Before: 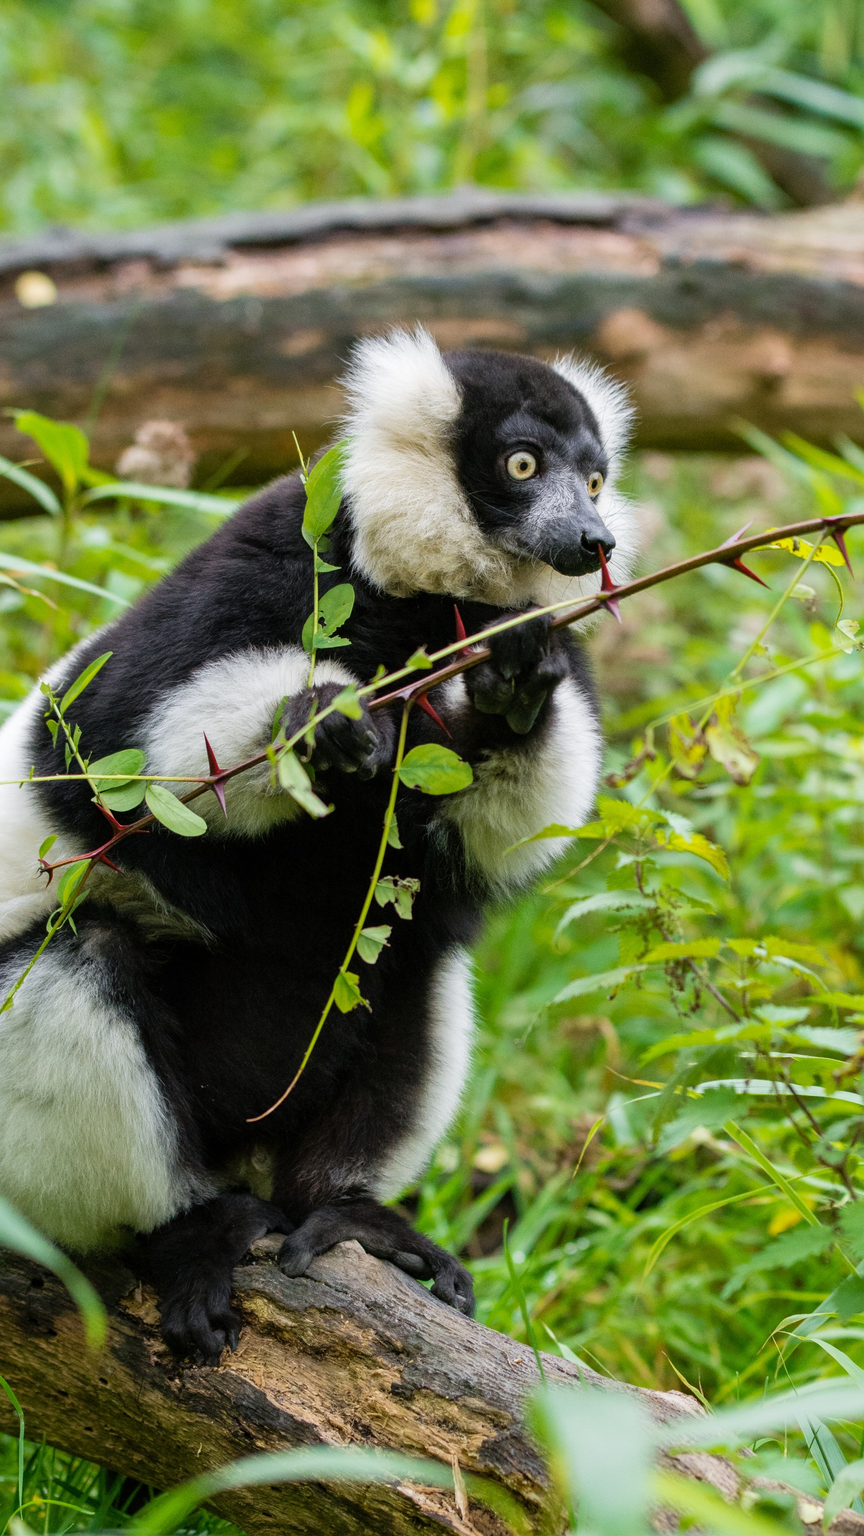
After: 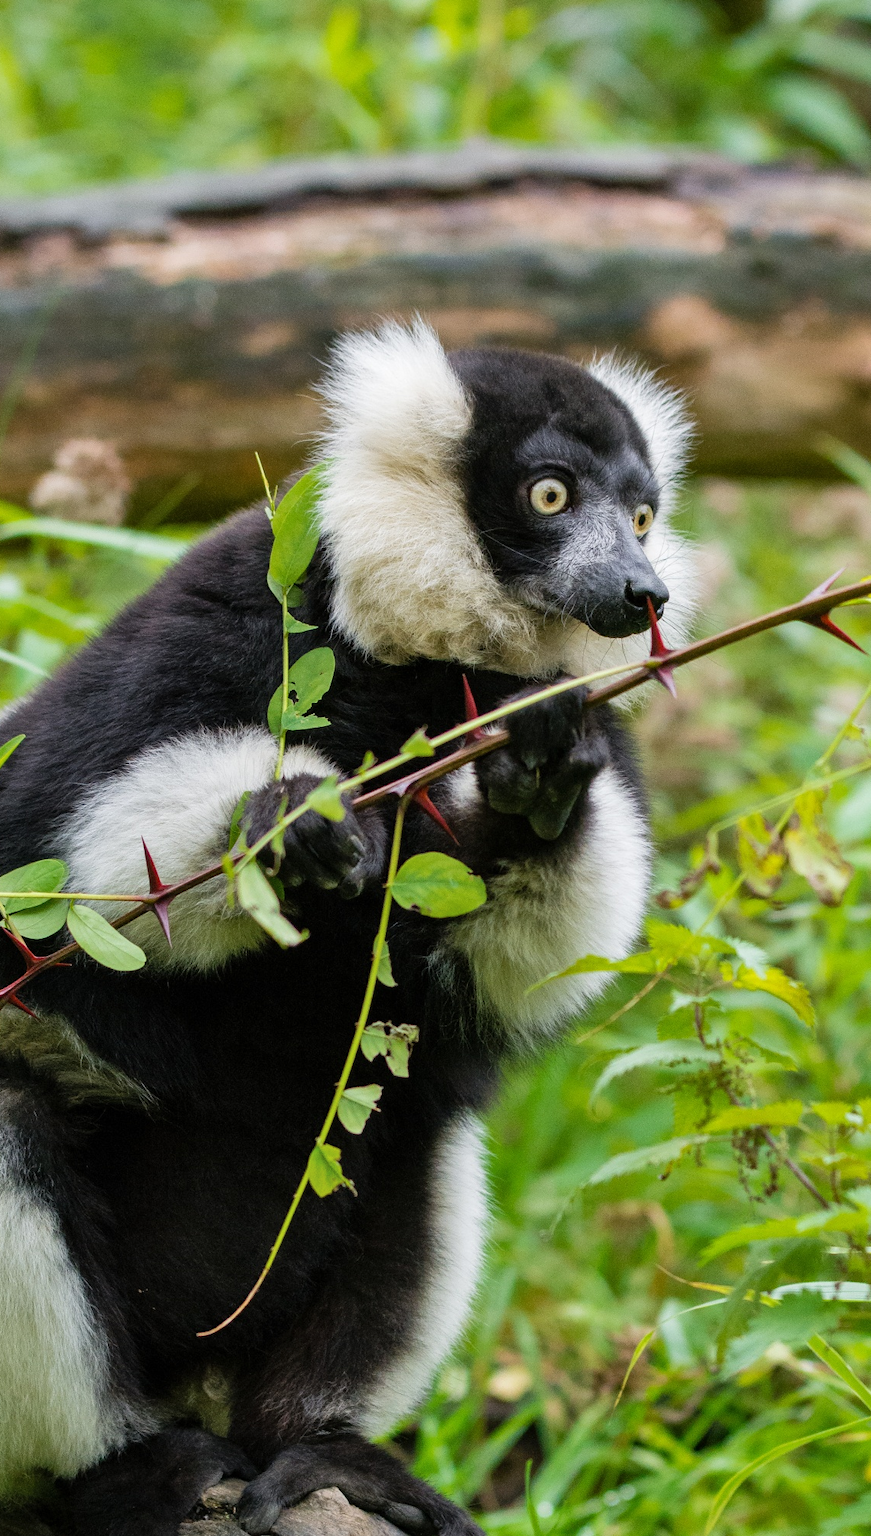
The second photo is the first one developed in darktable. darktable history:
crop and rotate: left 10.77%, top 5.1%, right 10.41%, bottom 16.76%
shadows and highlights: shadows 30.86, highlights 0, soften with gaussian
